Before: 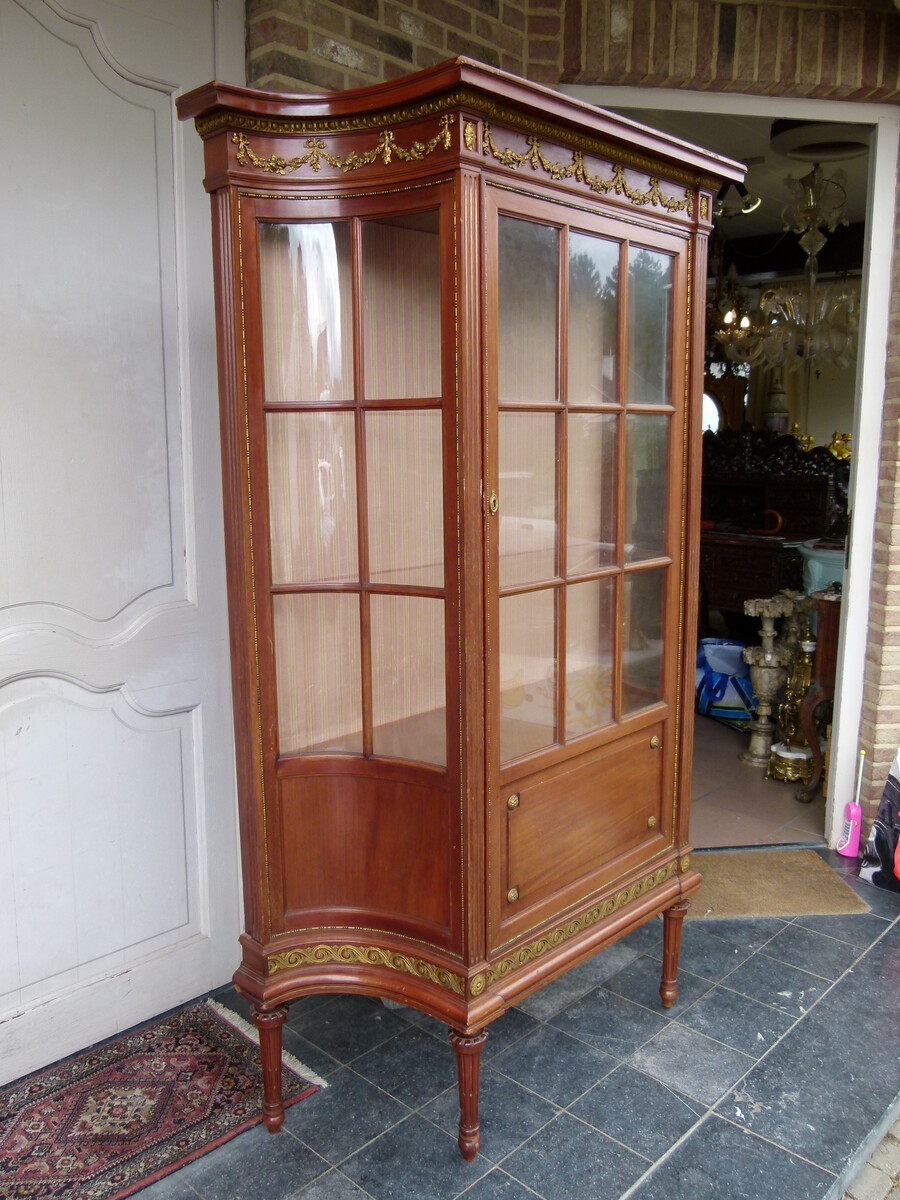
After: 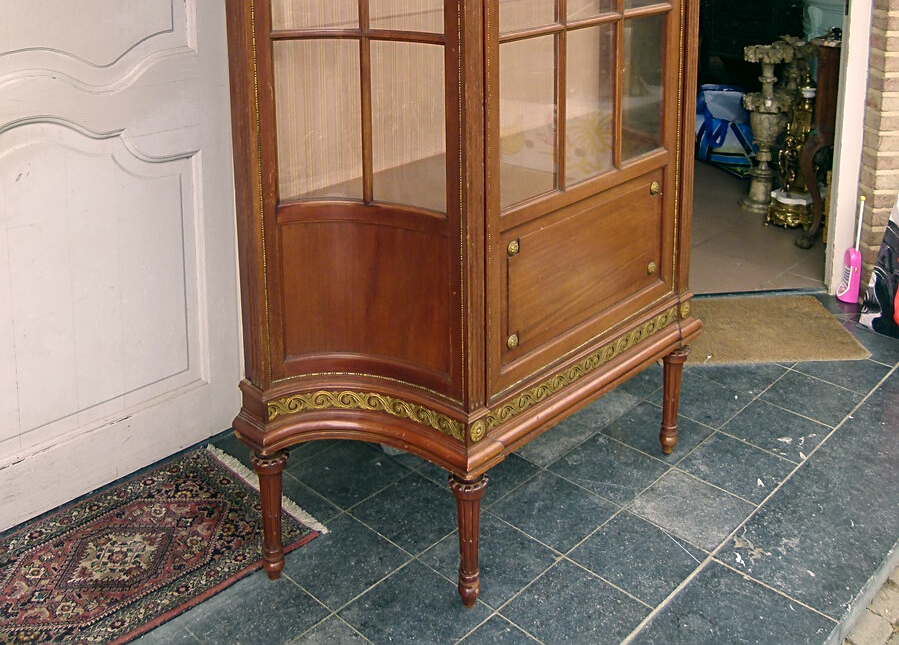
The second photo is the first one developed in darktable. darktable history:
sharpen: on, module defaults
crop and rotate: top 46.237%
color balance rgb: shadows lift › hue 87.51°, highlights gain › chroma 1.62%, highlights gain › hue 55.1°, global offset › chroma 0.06%, global offset › hue 253.66°, linear chroma grading › global chroma 0.5%
color correction: highlights a* 4.02, highlights b* 4.98, shadows a* -7.55, shadows b* 4.98
